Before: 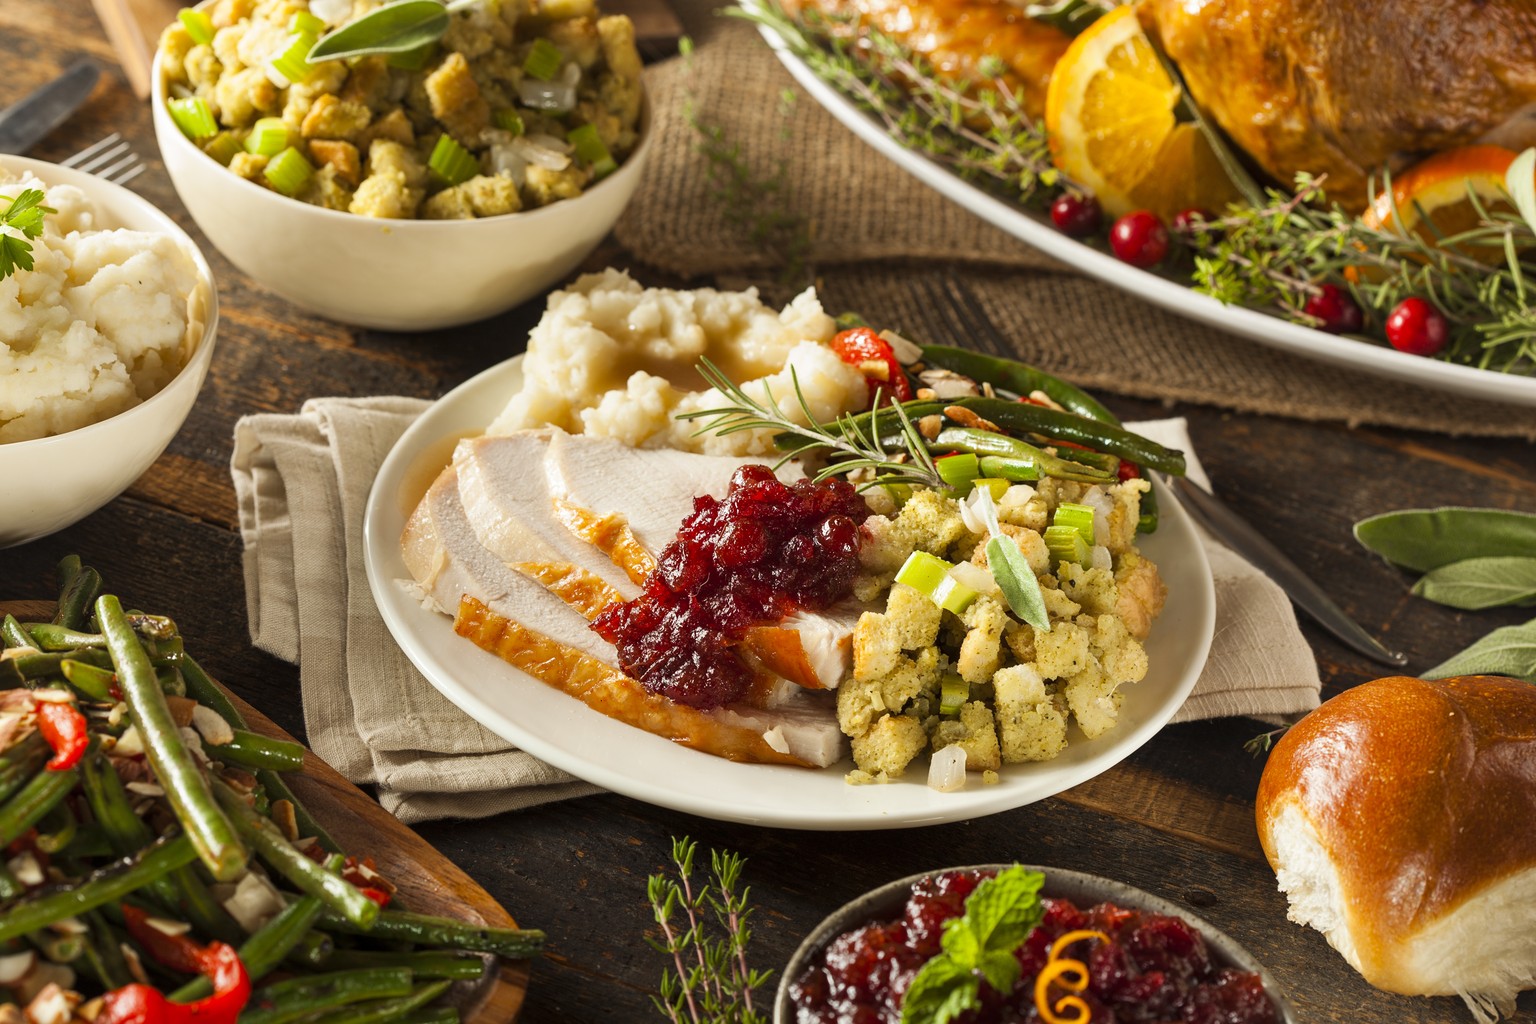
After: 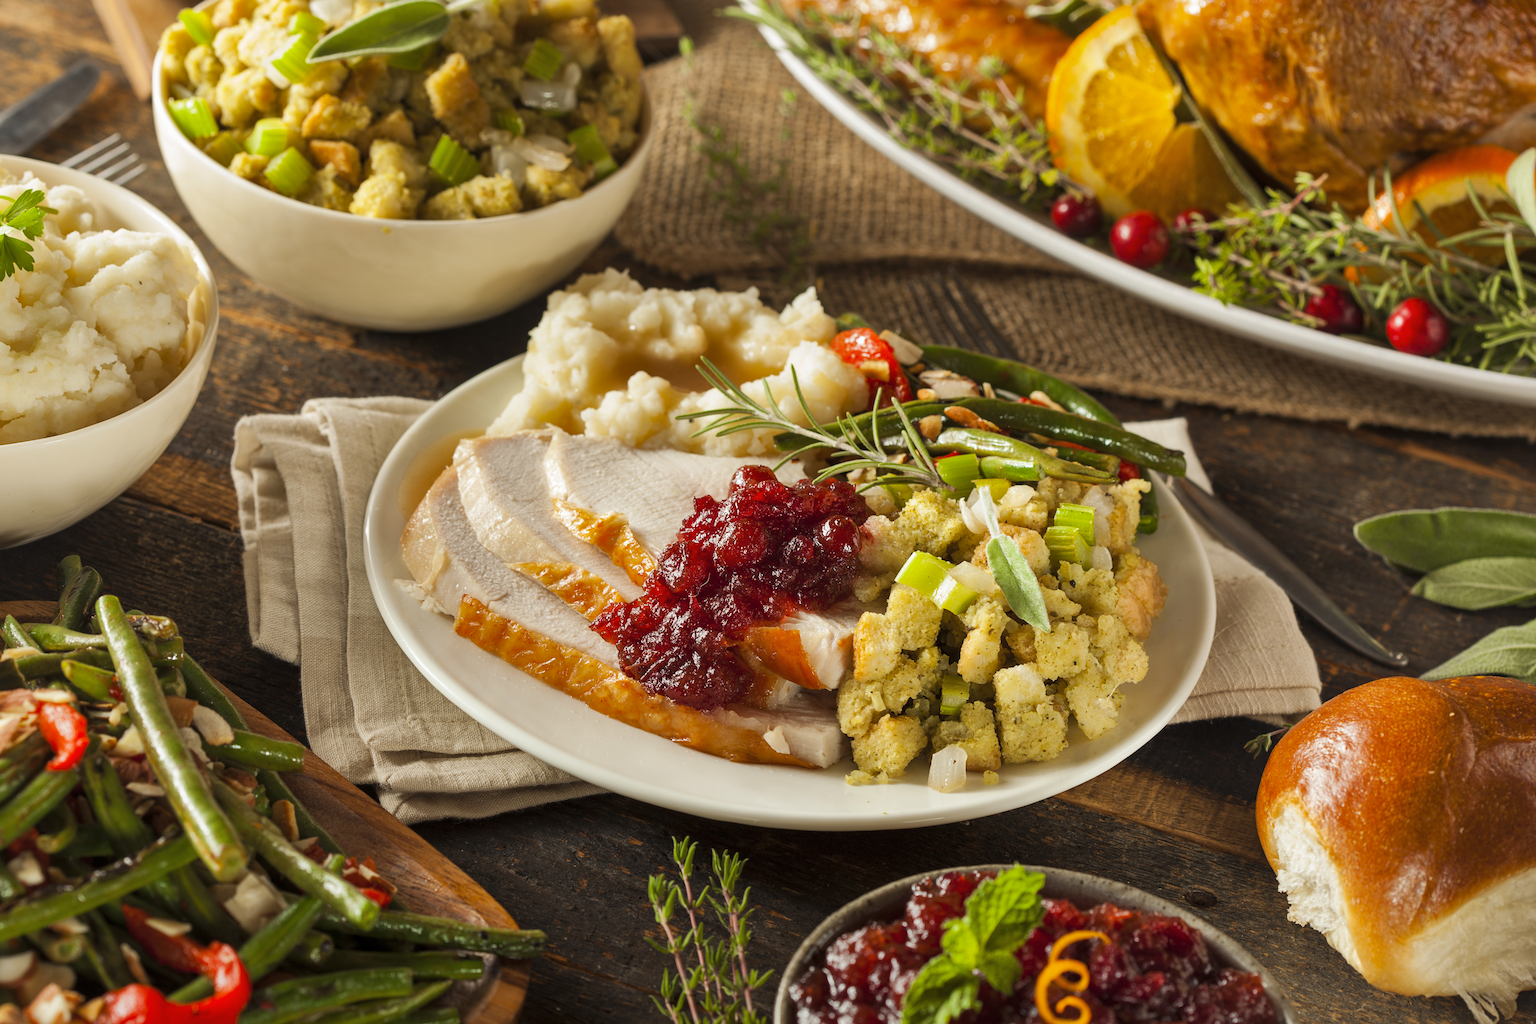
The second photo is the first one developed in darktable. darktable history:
shadows and highlights: shadows 30.06
